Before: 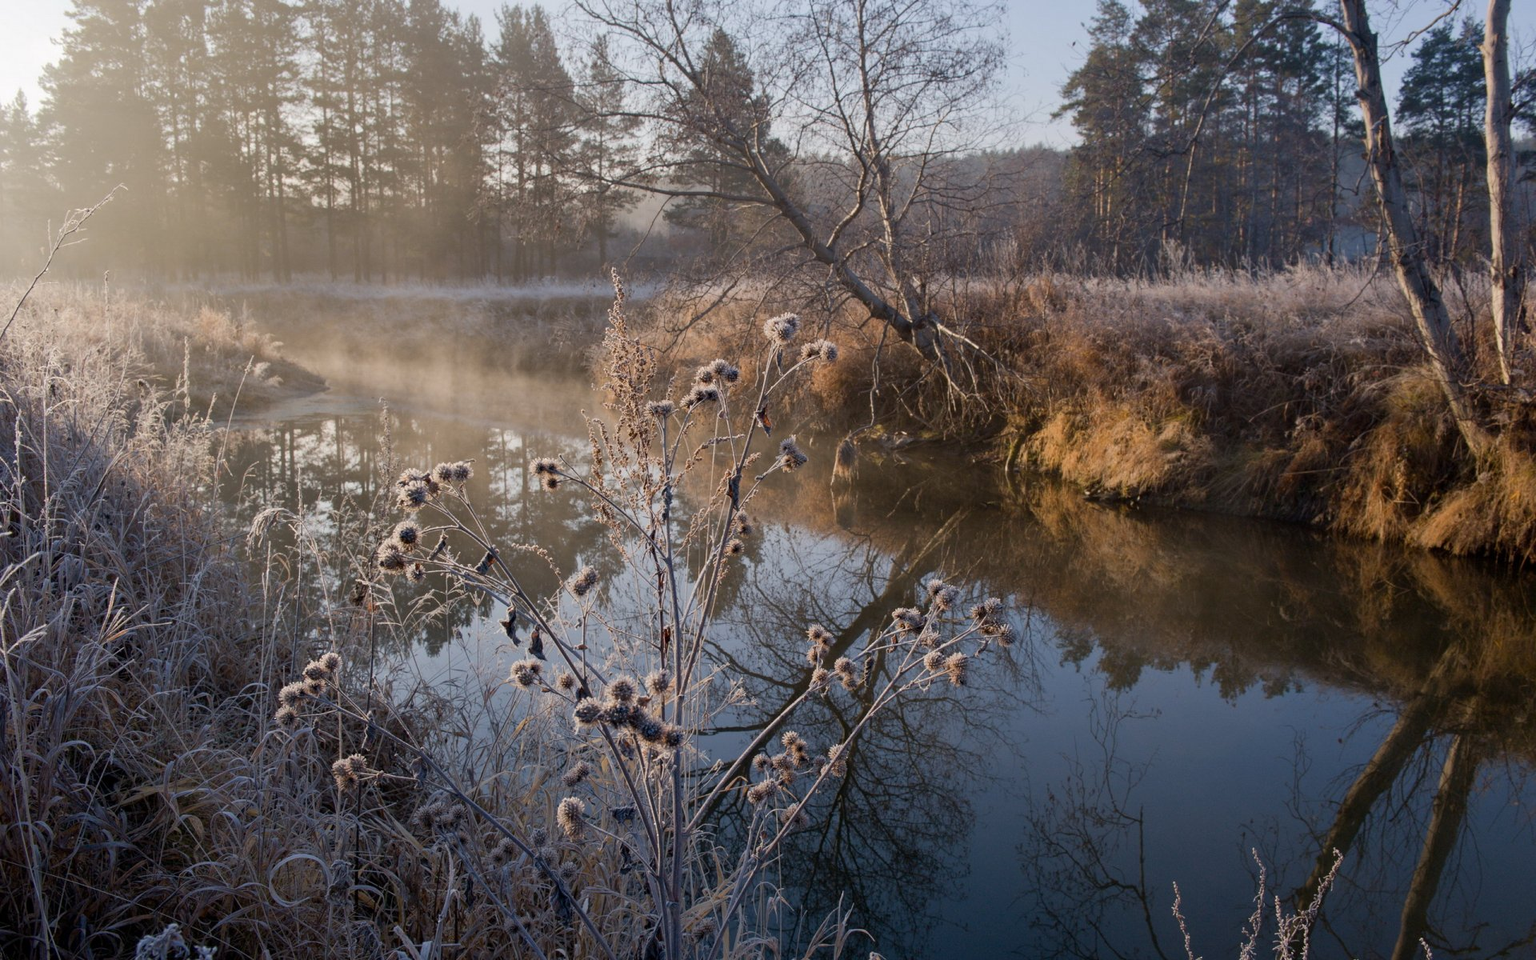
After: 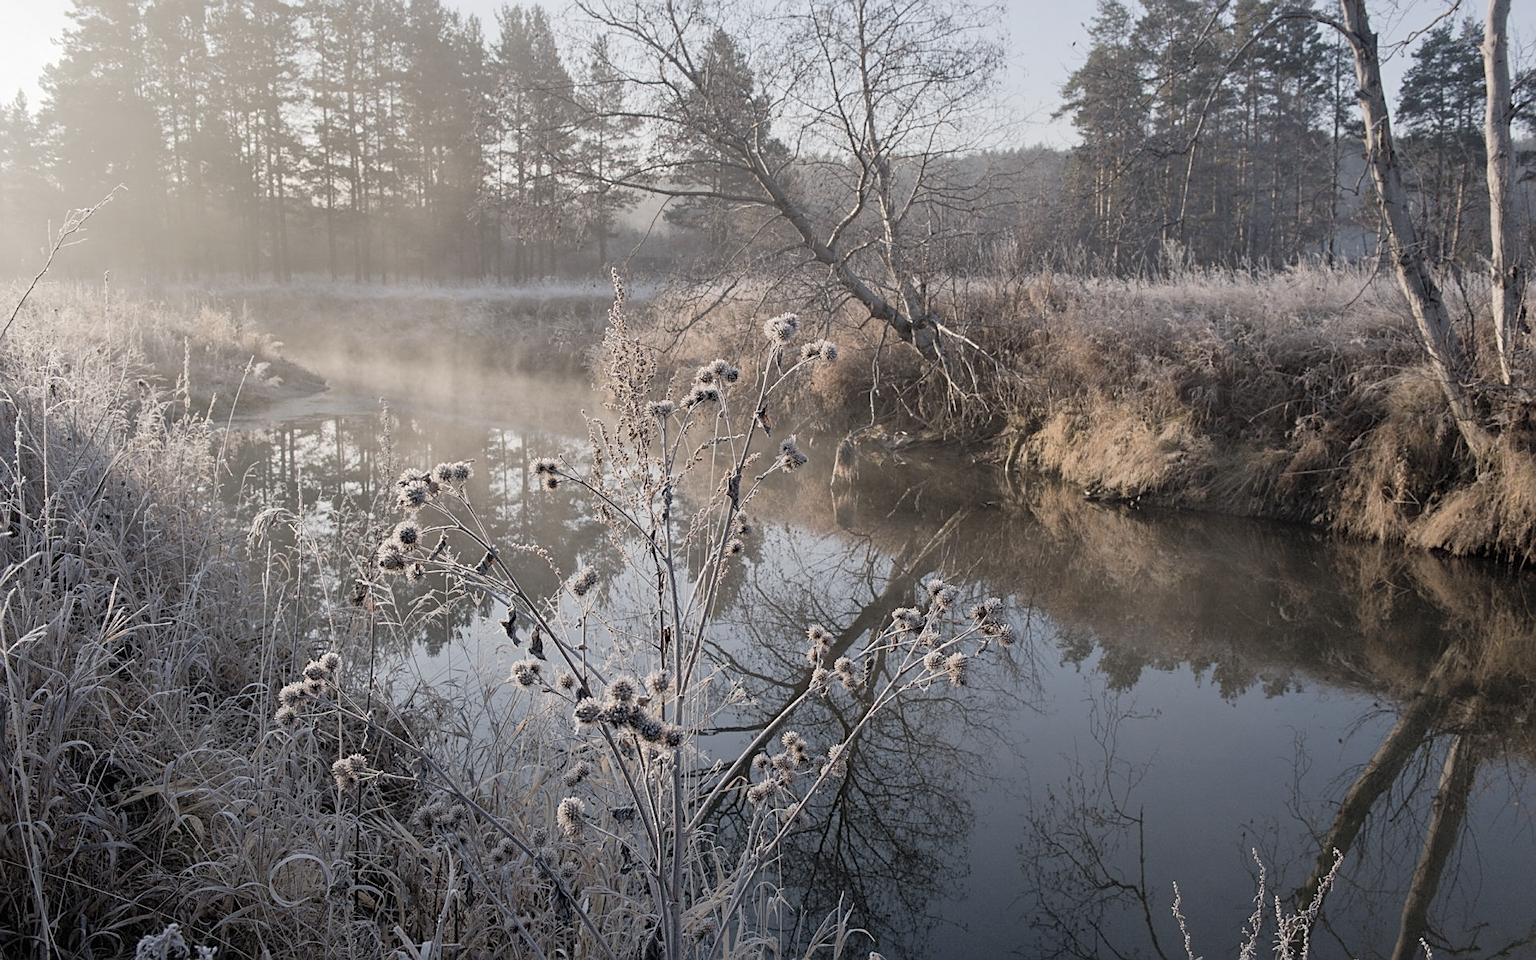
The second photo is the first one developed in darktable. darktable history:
contrast brightness saturation: brightness 0.18, saturation -0.5
sharpen: on, module defaults
